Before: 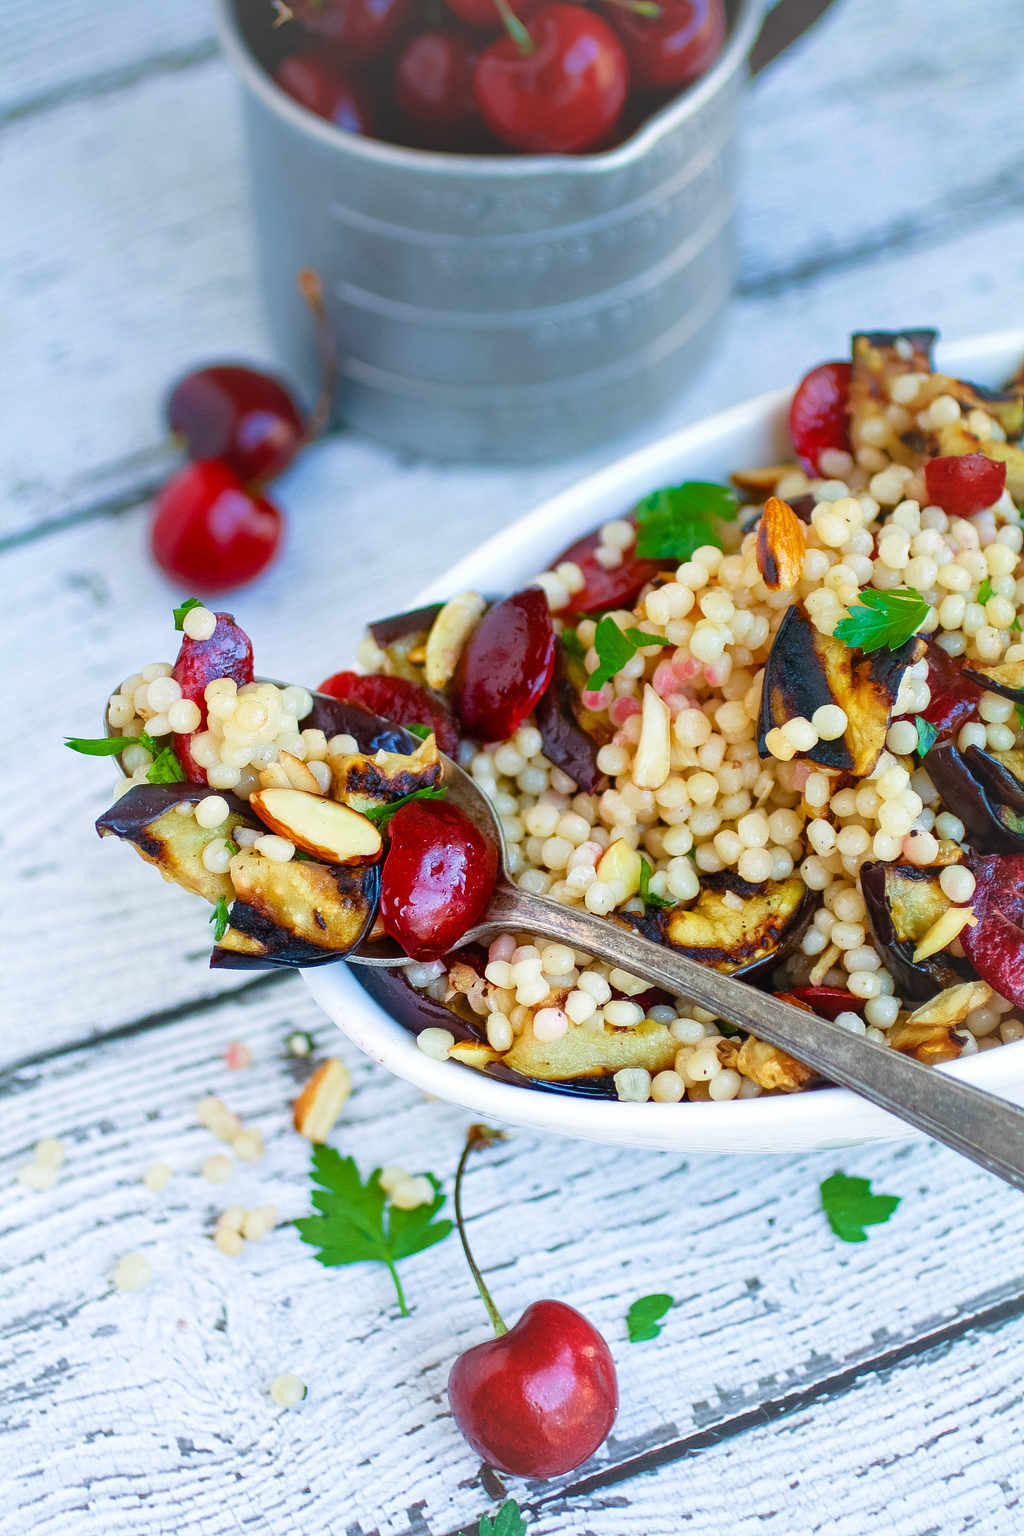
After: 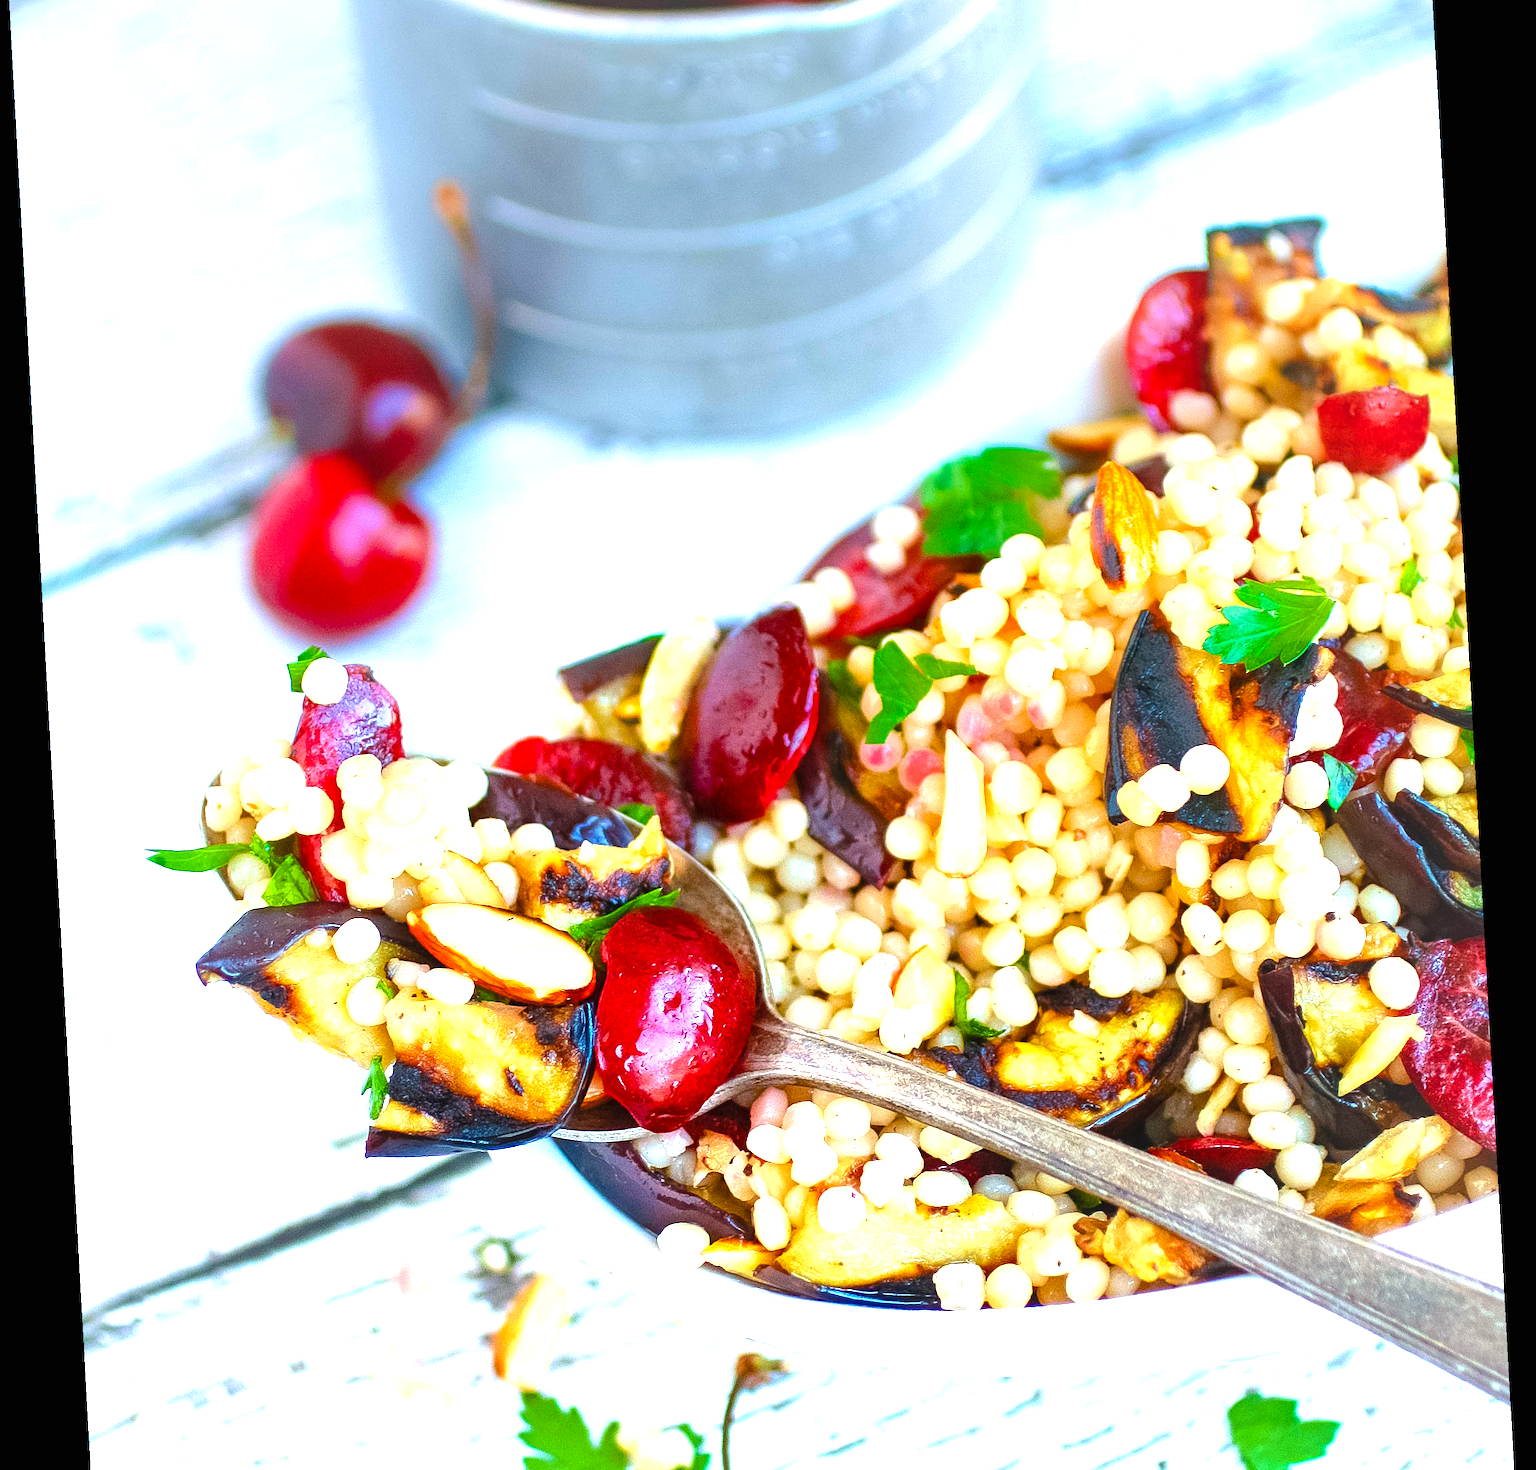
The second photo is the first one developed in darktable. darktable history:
crop: top 11.166%, bottom 22.168%
exposure: black level correction 0, exposure 1.2 EV, compensate highlight preservation false
rotate and perspective: rotation -3.18°, automatic cropping off
color correction: highlights a* 0.816, highlights b* 2.78, saturation 1.1
